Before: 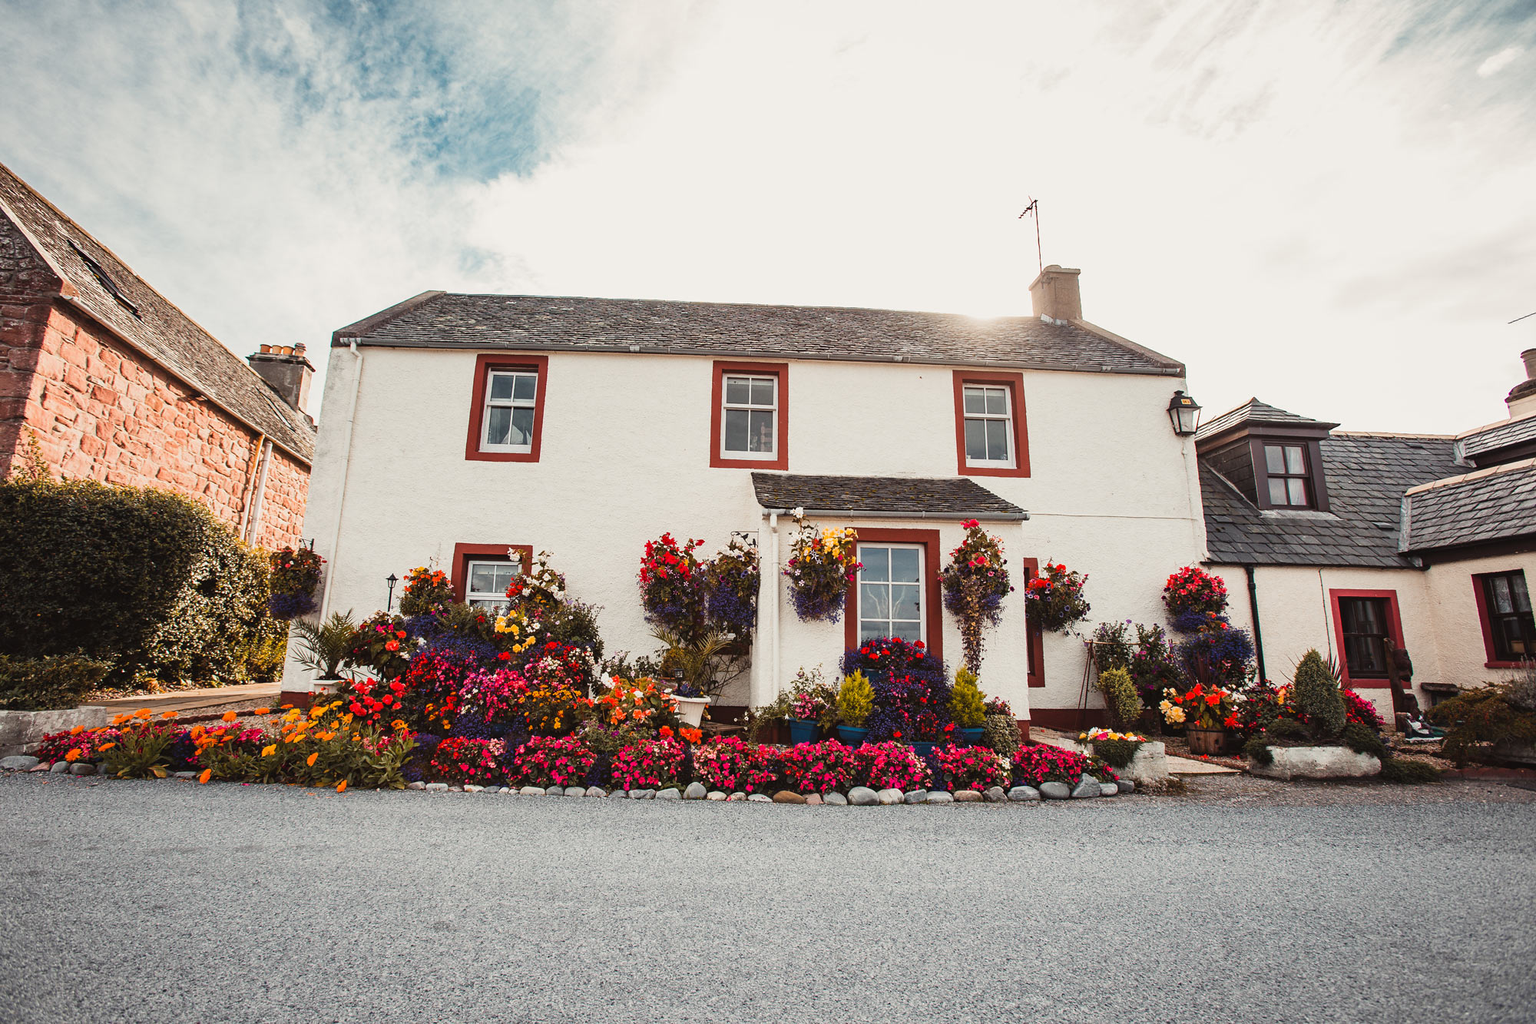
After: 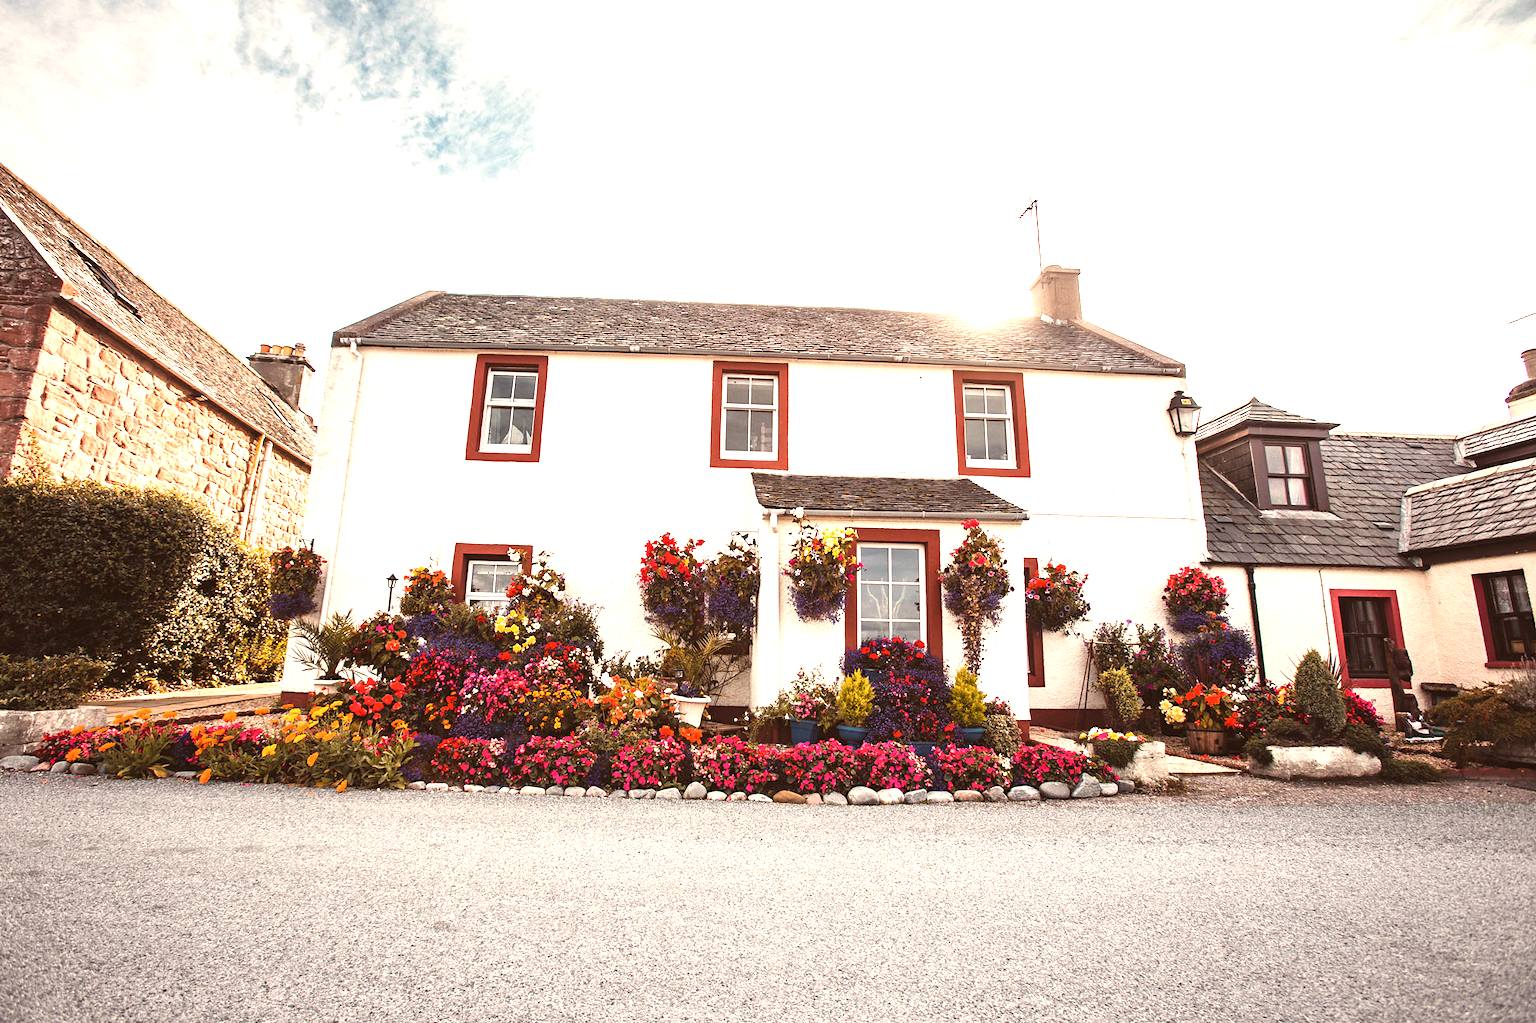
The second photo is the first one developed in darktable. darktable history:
color correction: highlights a* 6.18, highlights b* 8.45, shadows a* 6.34, shadows b* 6.86, saturation 0.885
exposure: exposure 1 EV, compensate highlight preservation false
